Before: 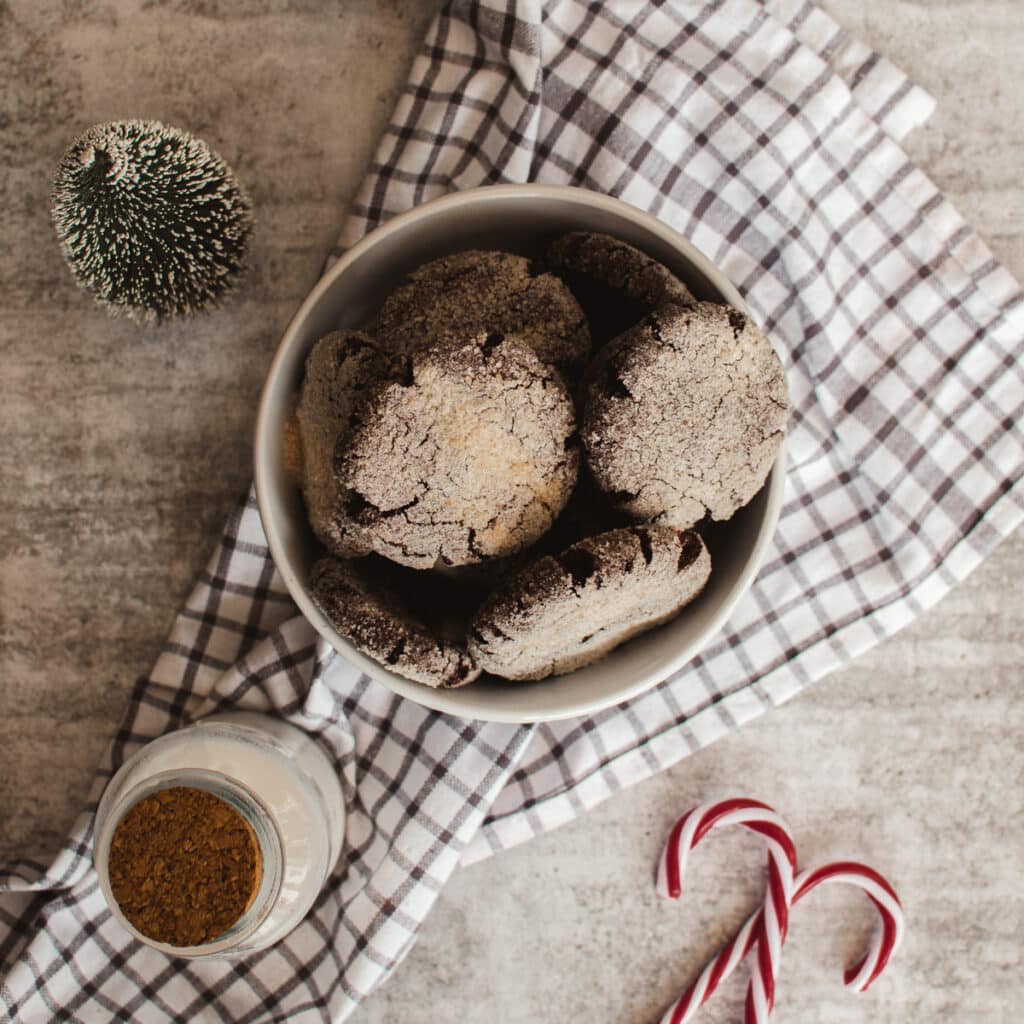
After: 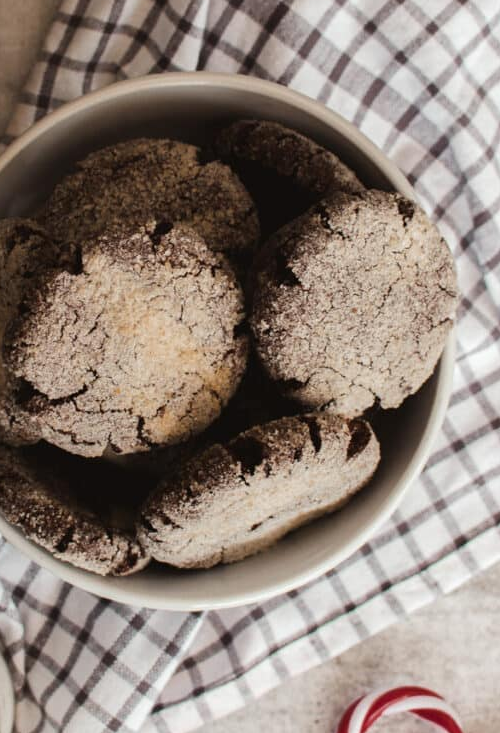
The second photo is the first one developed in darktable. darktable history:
crop: left 32.389%, top 10.952%, right 18.732%, bottom 17.444%
